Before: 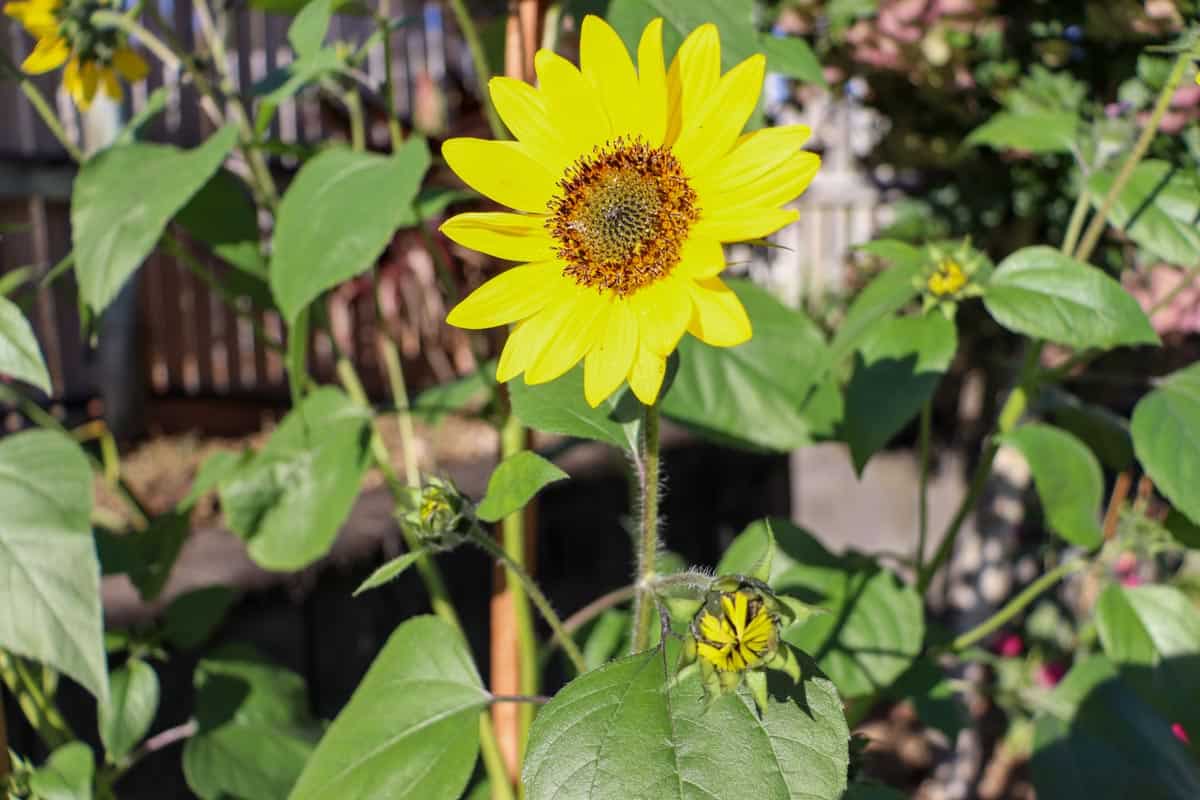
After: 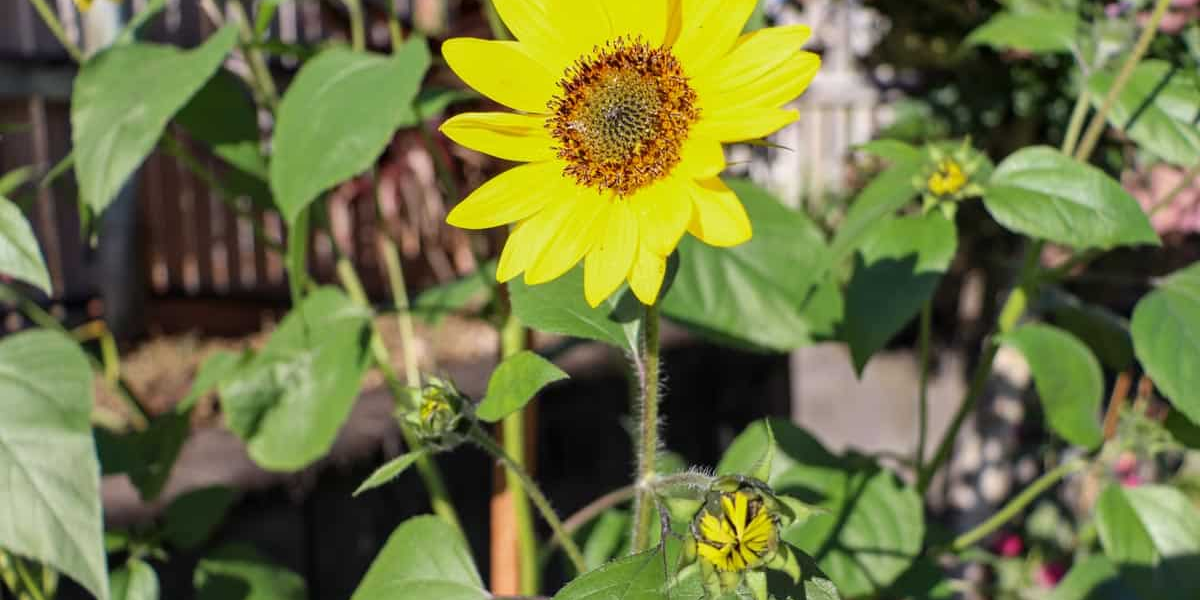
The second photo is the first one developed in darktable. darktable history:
crop and rotate: top 12.536%, bottom 12.44%
